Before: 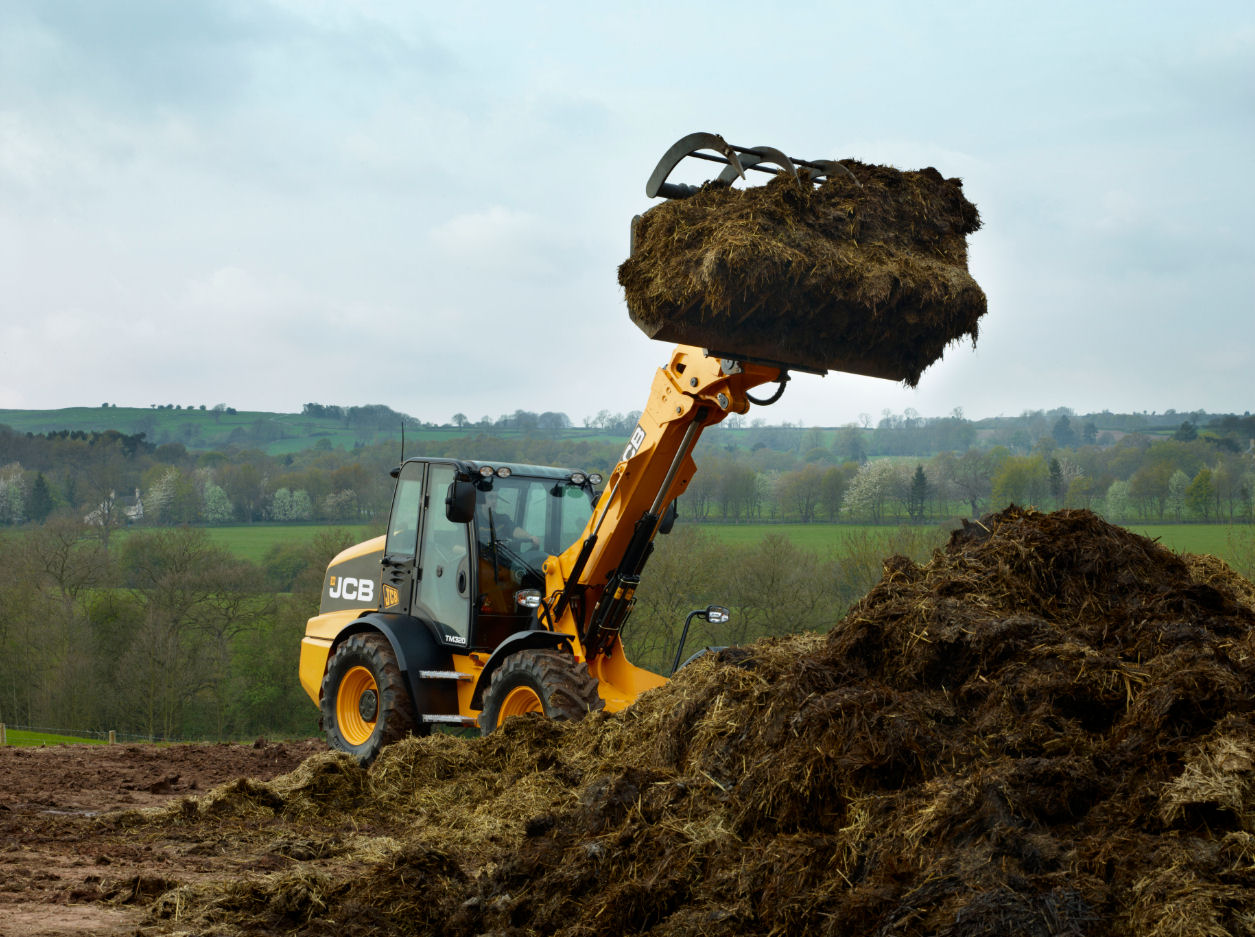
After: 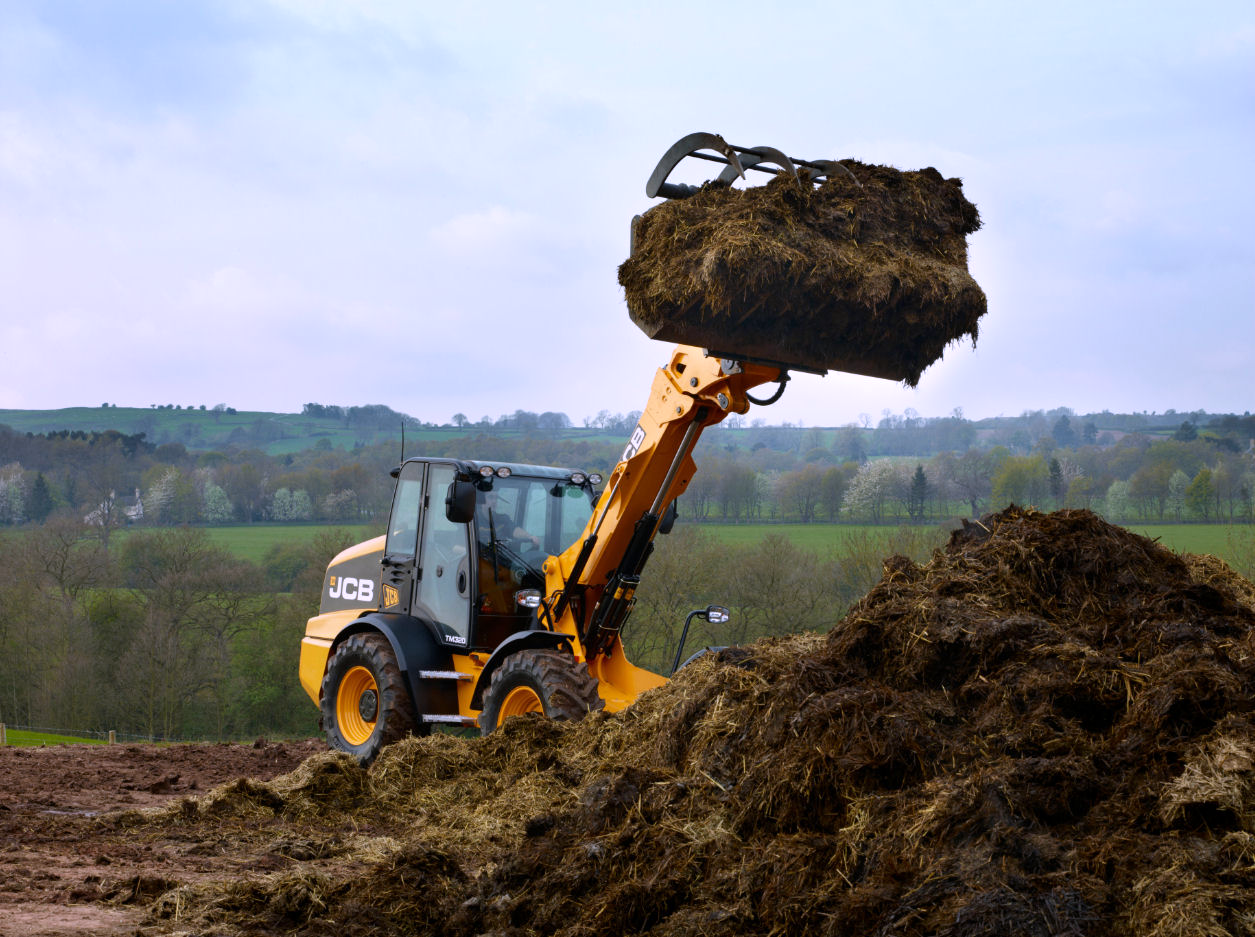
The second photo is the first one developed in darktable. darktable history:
white balance: red 1.042, blue 1.17
tone equalizer: on, module defaults
